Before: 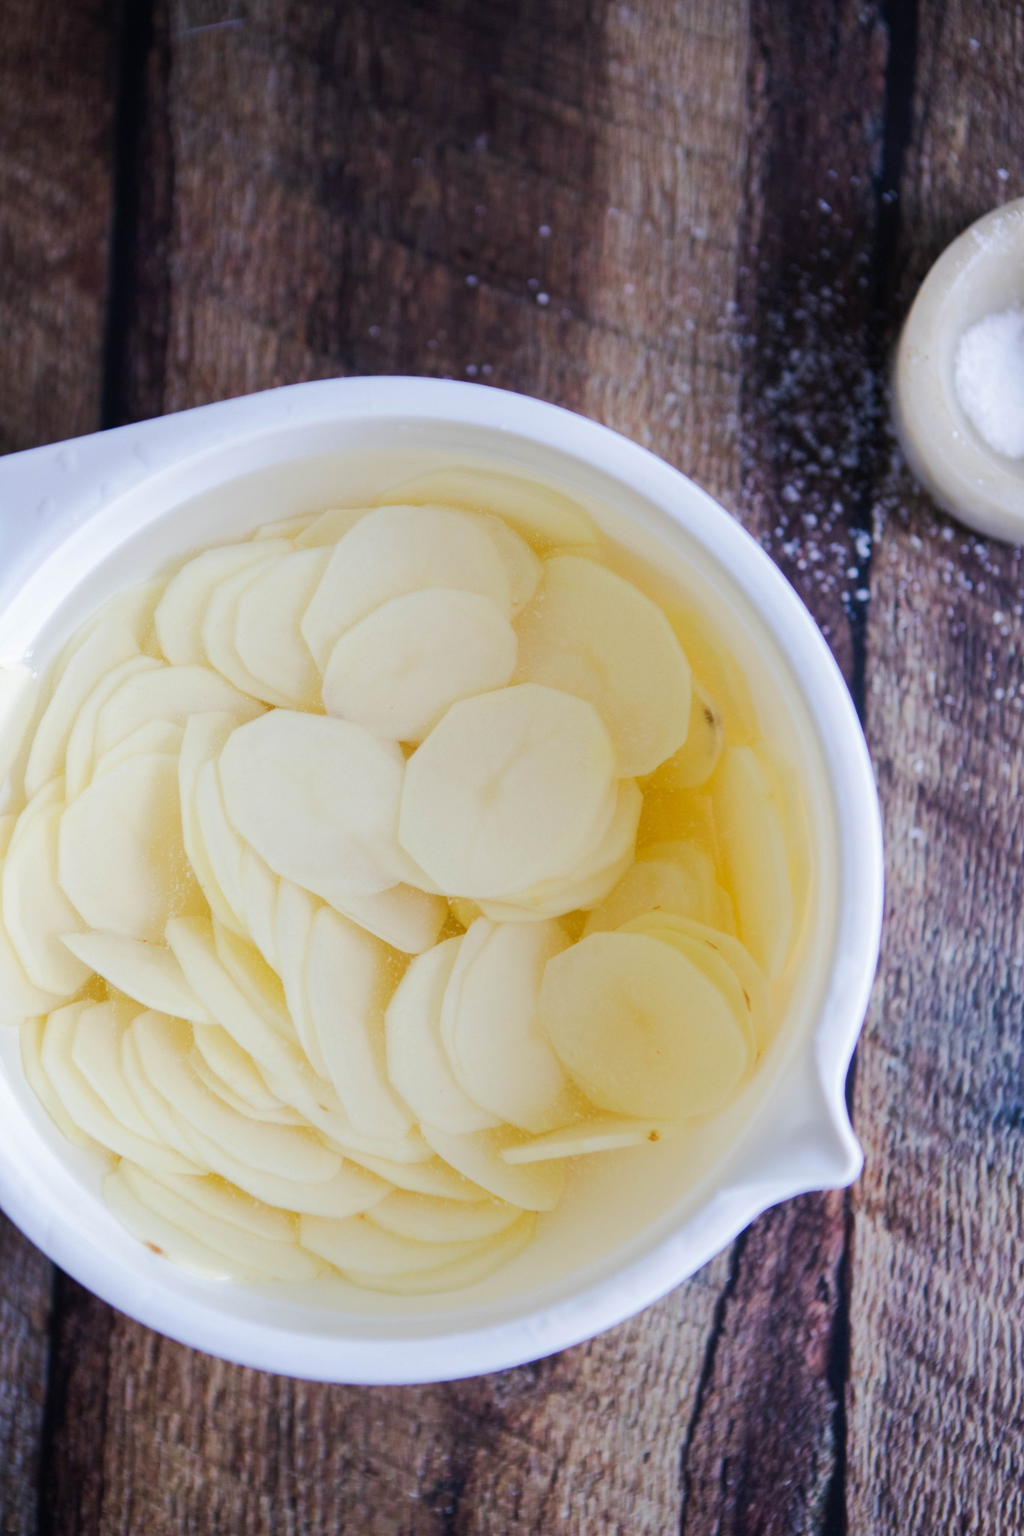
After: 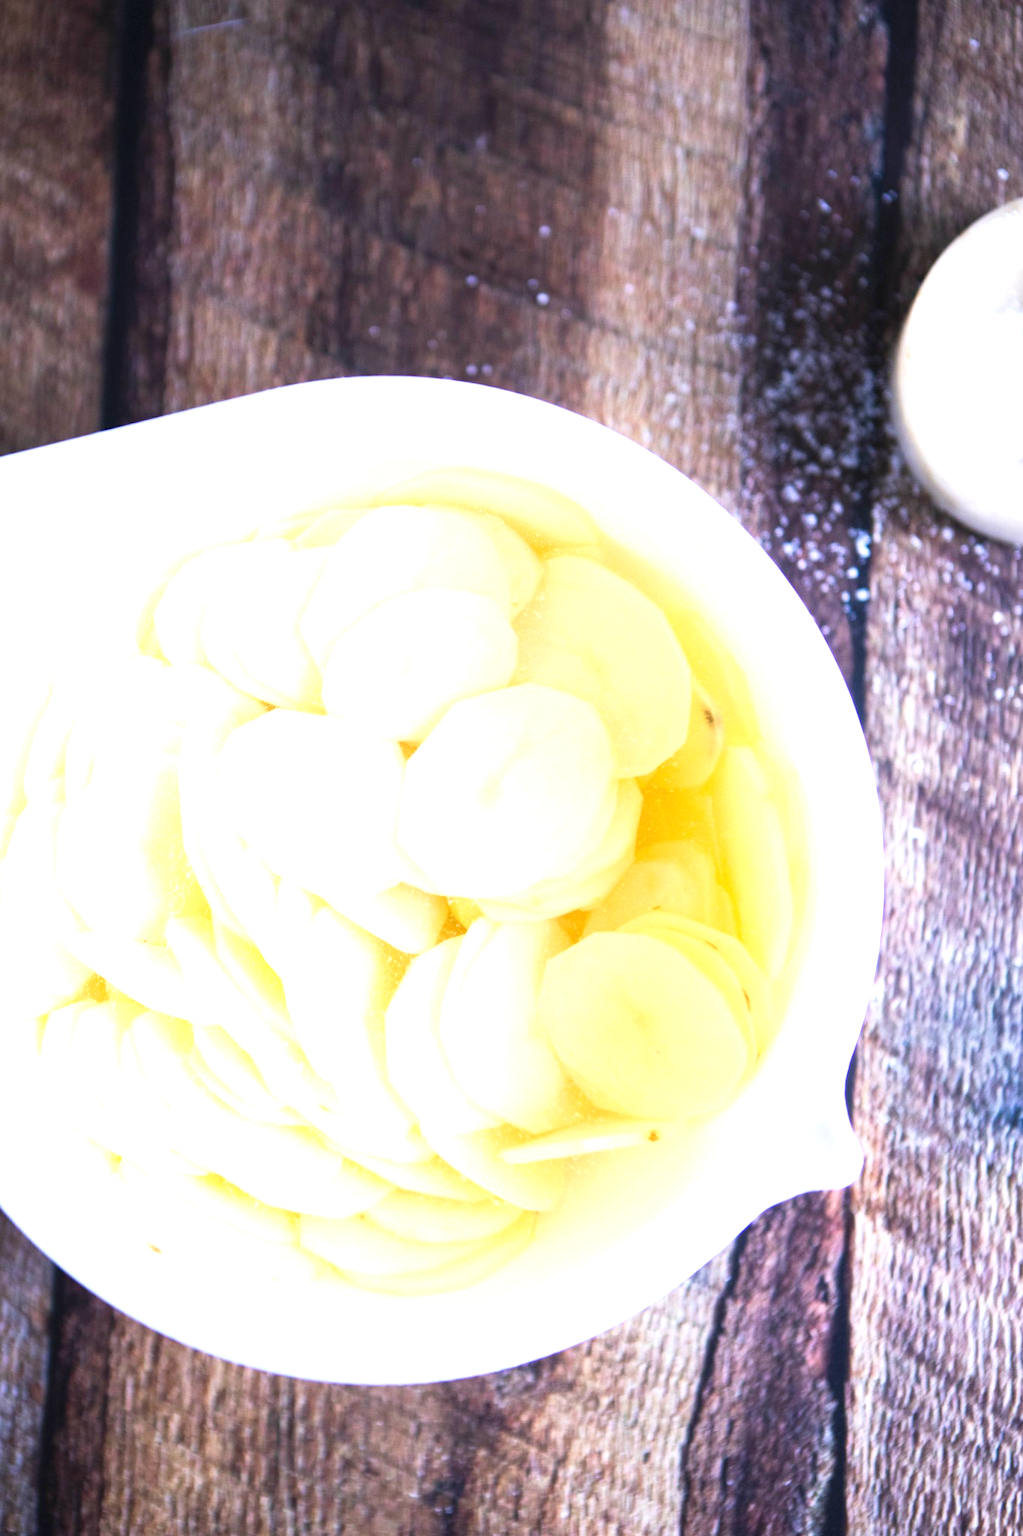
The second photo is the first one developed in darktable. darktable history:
exposure: black level correction 0, exposure 1.298 EV, compensate highlight preservation false
